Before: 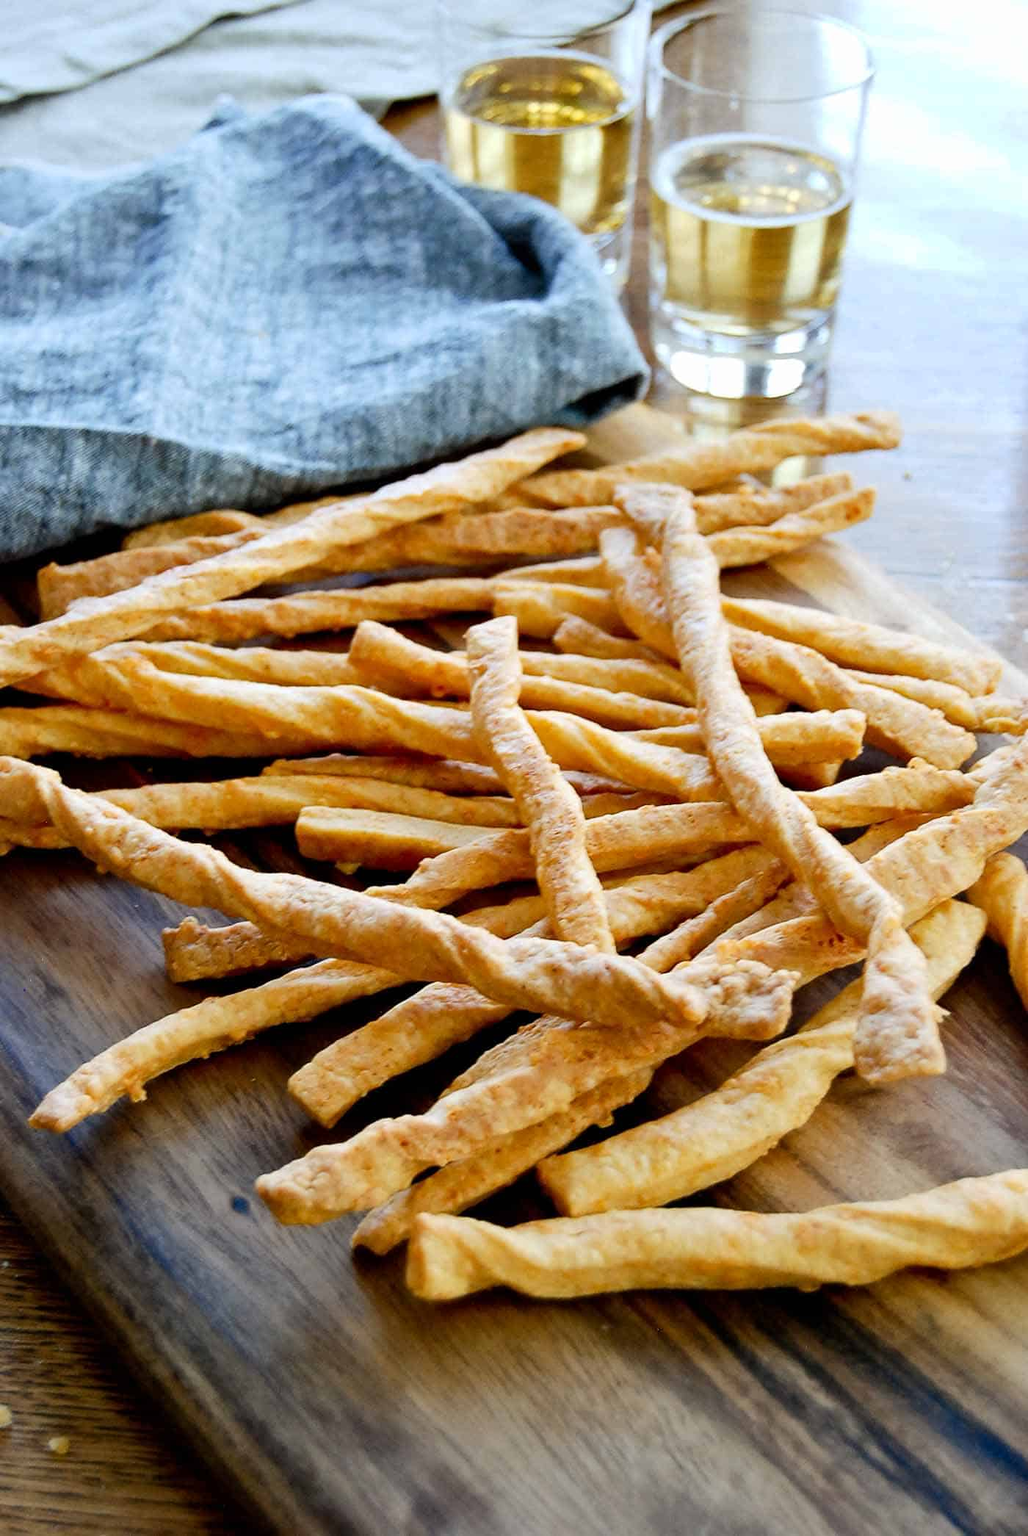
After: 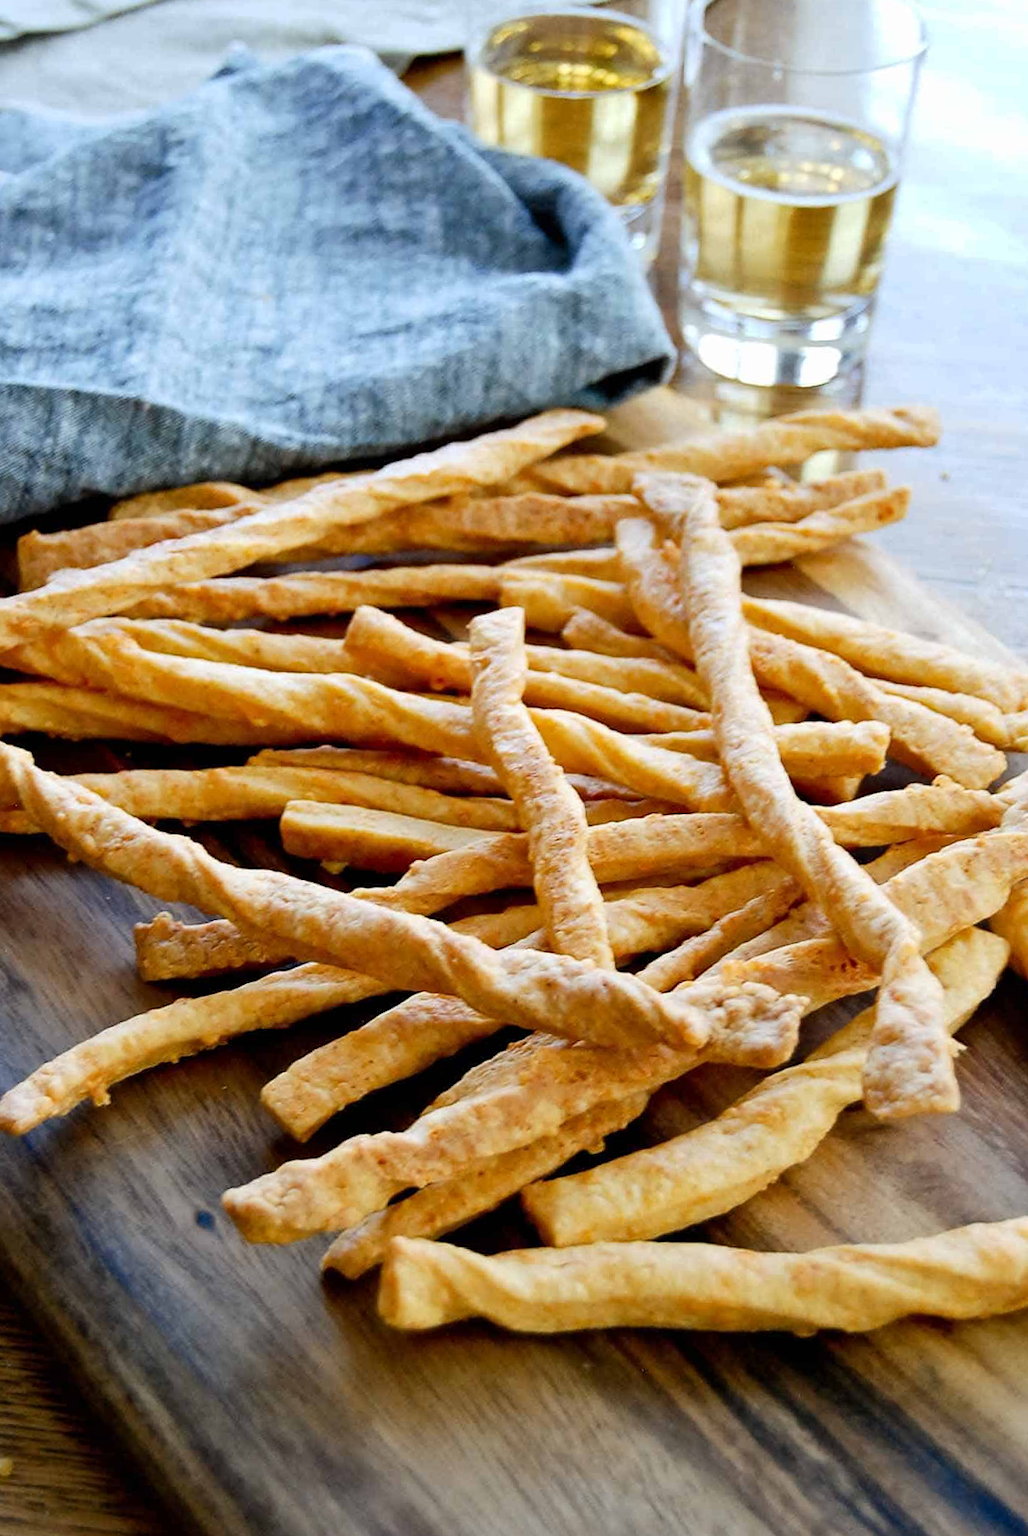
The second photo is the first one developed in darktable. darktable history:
crop and rotate: angle -2.38°
shadows and highlights: radius 331.84, shadows 53.55, highlights -100, compress 94.63%, highlights color adjustment 73.23%, soften with gaussian
